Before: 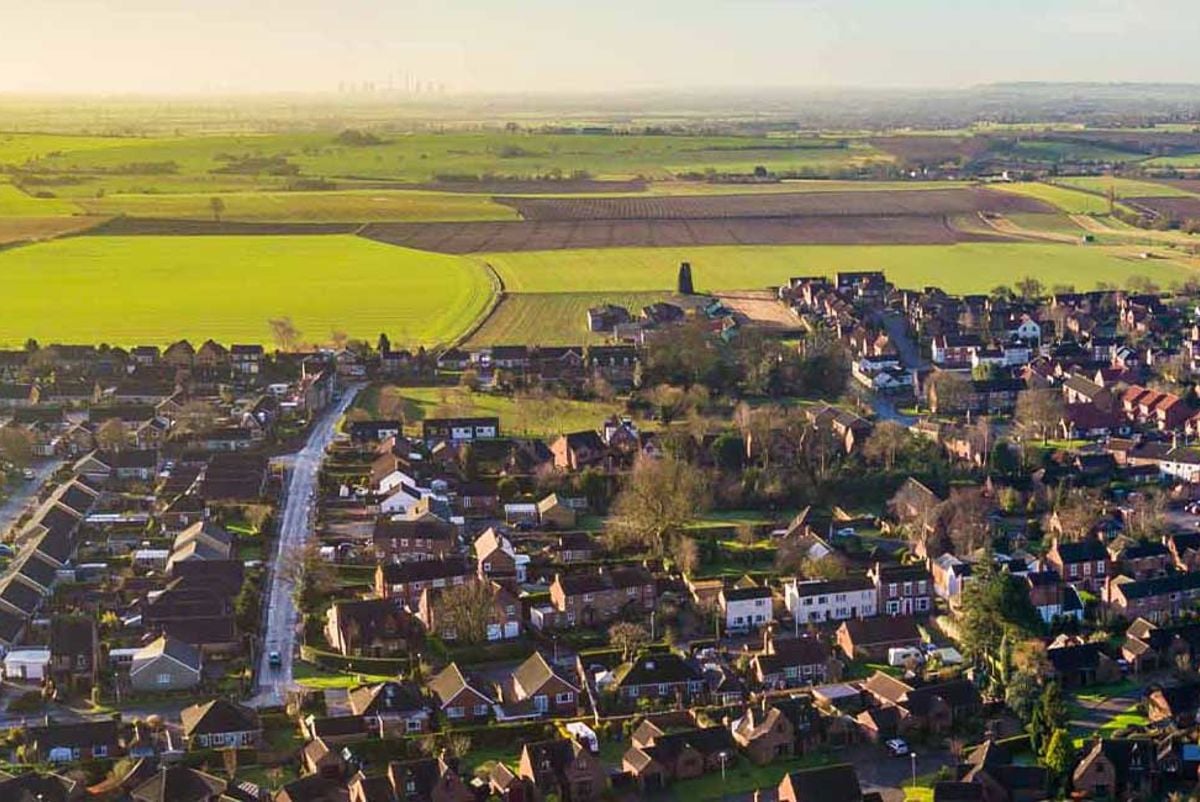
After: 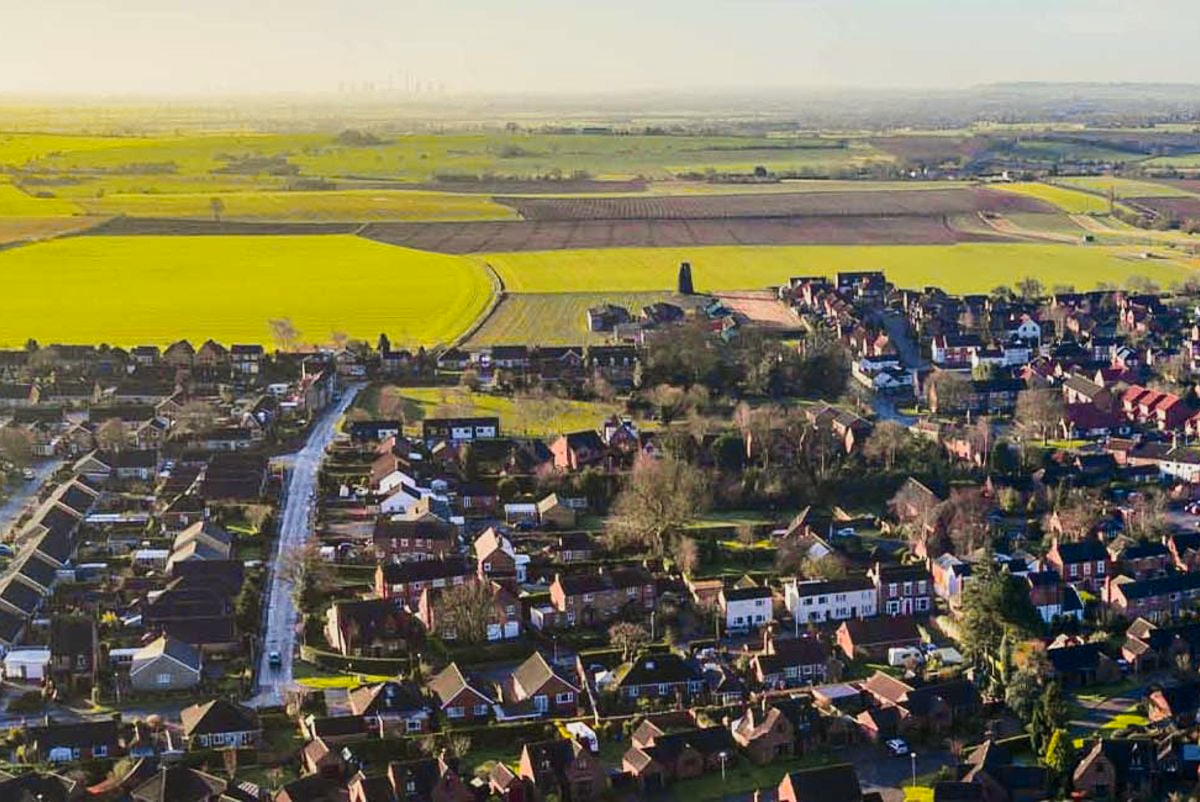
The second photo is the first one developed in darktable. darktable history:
white balance: emerald 1
tone curve: curves: ch0 [(0, 0) (0.23, 0.205) (0.486, 0.52) (0.822, 0.825) (0.994, 0.955)]; ch1 [(0, 0) (0.226, 0.261) (0.379, 0.442) (0.469, 0.472) (0.495, 0.495) (0.514, 0.504) (0.561, 0.568) (0.59, 0.612) (1, 1)]; ch2 [(0, 0) (0.269, 0.299) (0.459, 0.441) (0.498, 0.499) (0.523, 0.52) (0.586, 0.569) (0.635, 0.617) (0.659, 0.681) (0.718, 0.764) (1, 1)], color space Lab, independent channels, preserve colors none
